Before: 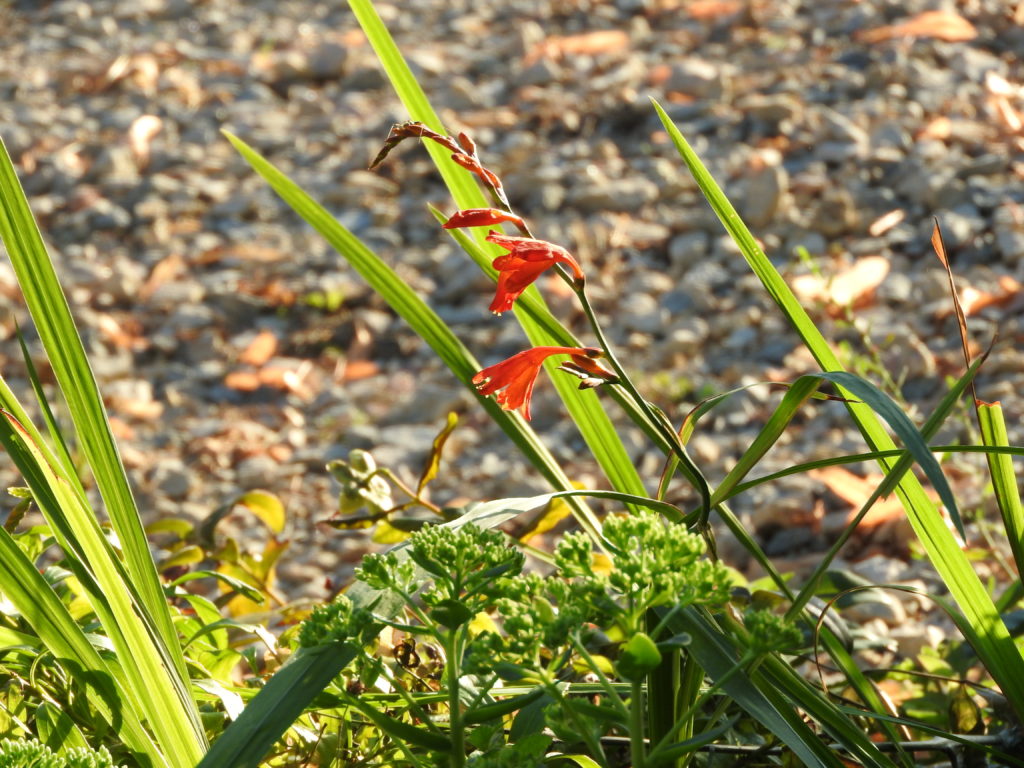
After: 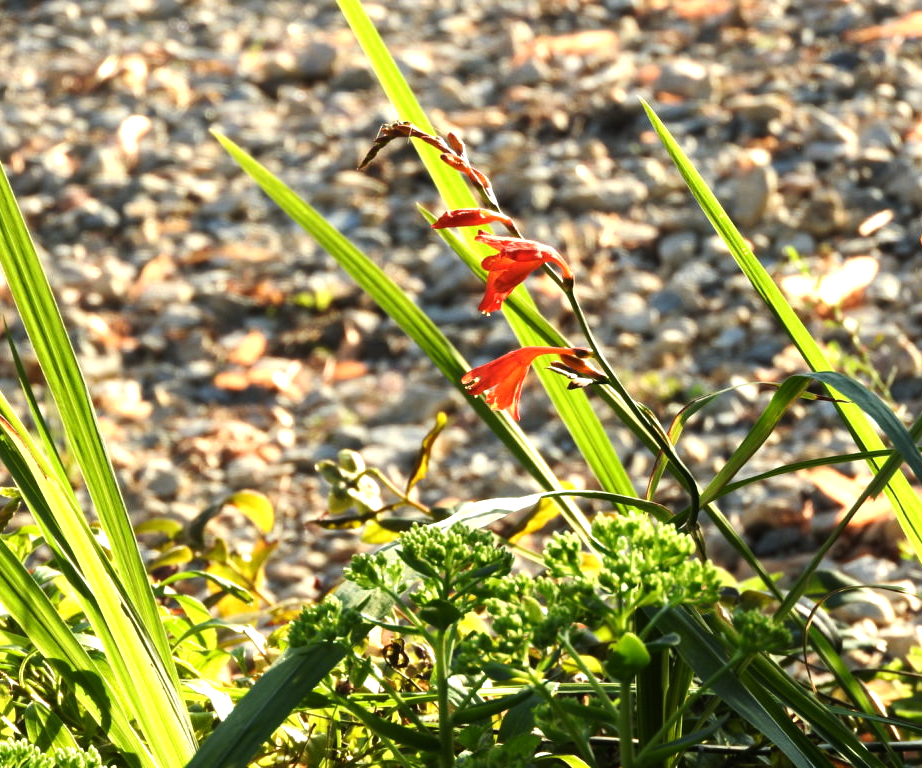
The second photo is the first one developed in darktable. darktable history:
crop and rotate: left 1.088%, right 8.807%
tone equalizer: -8 EV -0.75 EV, -7 EV -0.7 EV, -6 EV -0.6 EV, -5 EV -0.4 EV, -3 EV 0.4 EV, -2 EV 0.6 EV, -1 EV 0.7 EV, +0 EV 0.75 EV, edges refinement/feathering 500, mask exposure compensation -1.57 EV, preserve details no
